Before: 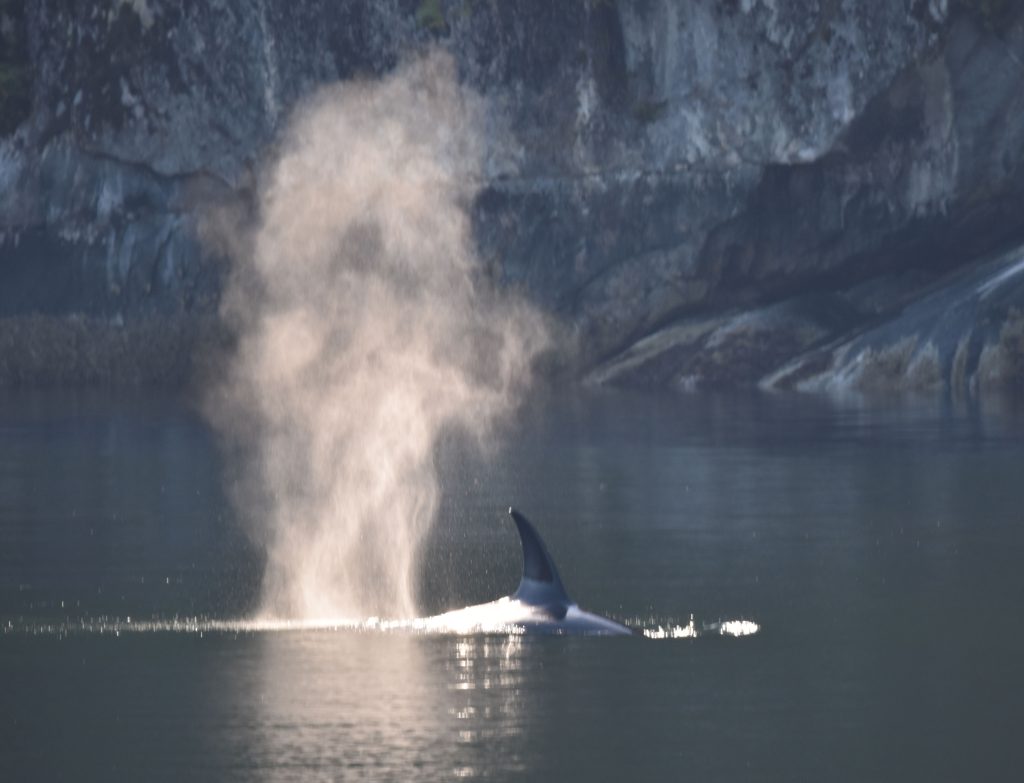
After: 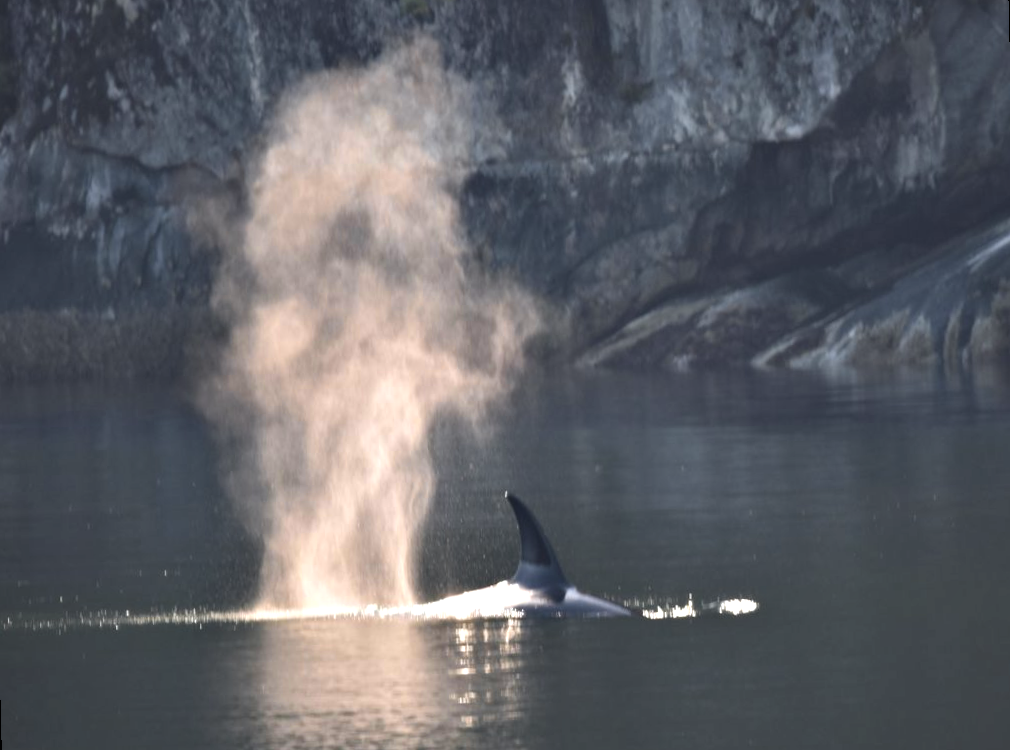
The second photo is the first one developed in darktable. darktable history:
contrast equalizer: octaves 7, y [[0.528, 0.548, 0.563, 0.562, 0.546, 0.526], [0.55 ×6], [0 ×6], [0 ×6], [0 ×6]]
rotate and perspective: rotation -1.42°, crop left 0.016, crop right 0.984, crop top 0.035, crop bottom 0.965
color zones: curves: ch0 [(0, 0.511) (0.143, 0.531) (0.286, 0.56) (0.429, 0.5) (0.571, 0.5) (0.714, 0.5) (0.857, 0.5) (1, 0.5)]; ch1 [(0, 0.525) (0.143, 0.705) (0.286, 0.715) (0.429, 0.35) (0.571, 0.35) (0.714, 0.35) (0.857, 0.4) (1, 0.4)]; ch2 [(0, 0.572) (0.143, 0.512) (0.286, 0.473) (0.429, 0.45) (0.571, 0.5) (0.714, 0.5) (0.857, 0.518) (1, 0.518)]
